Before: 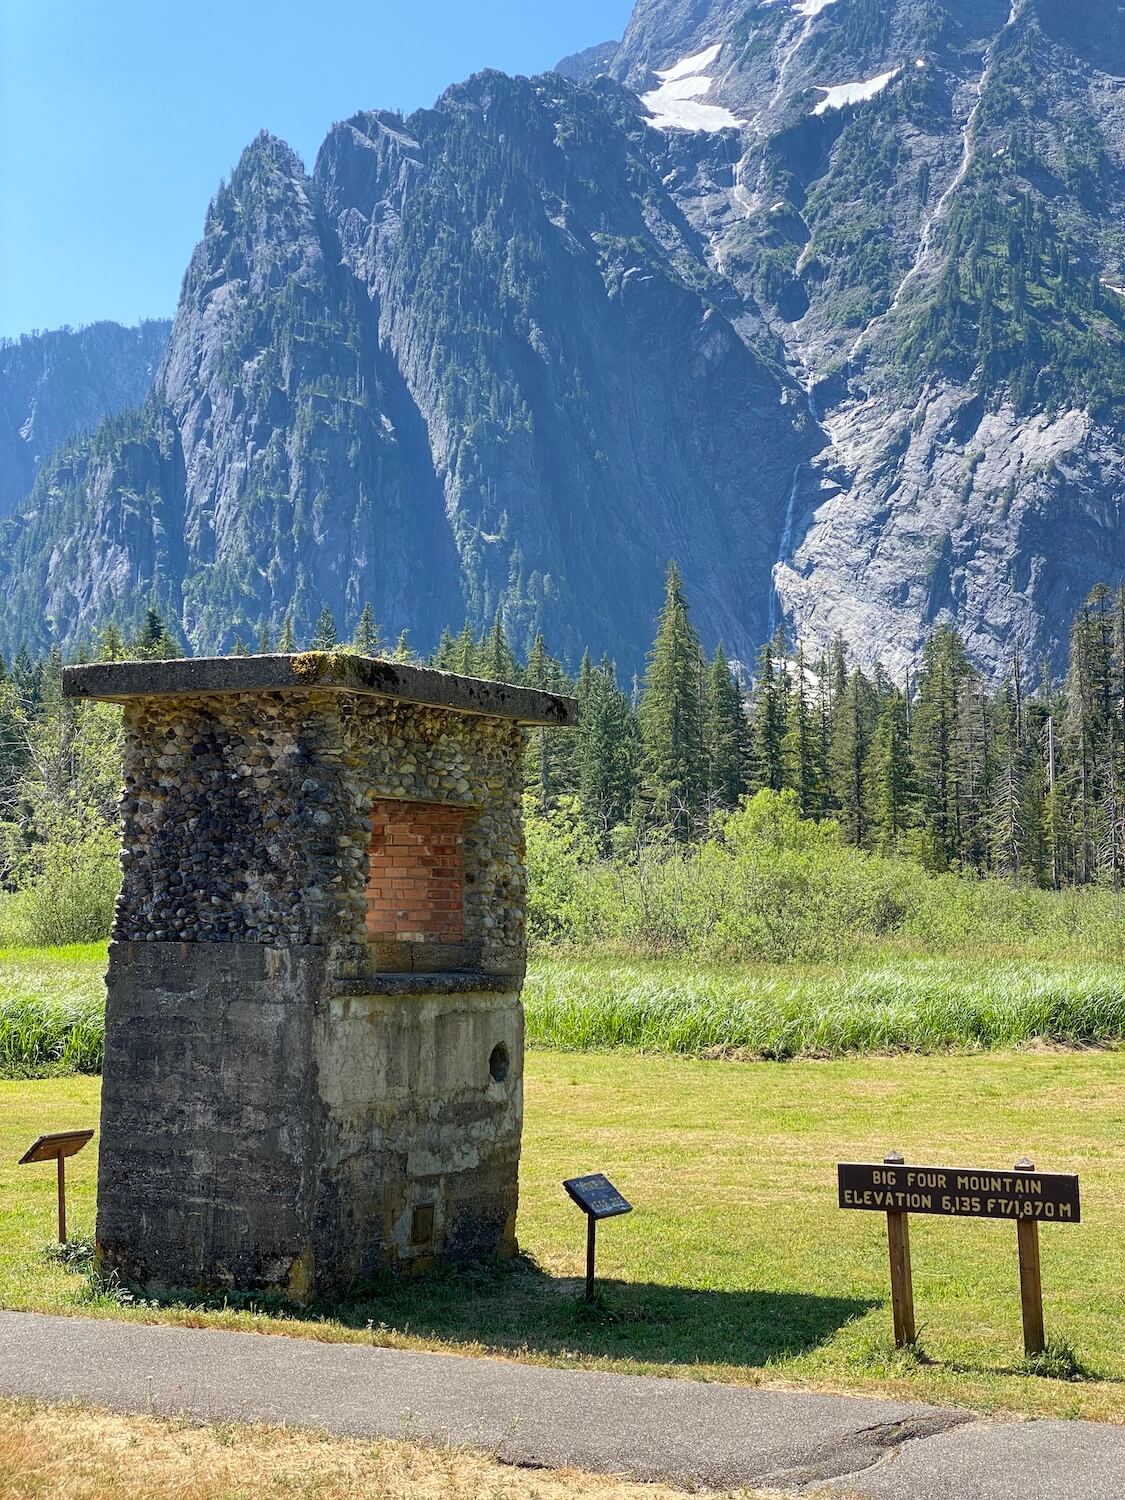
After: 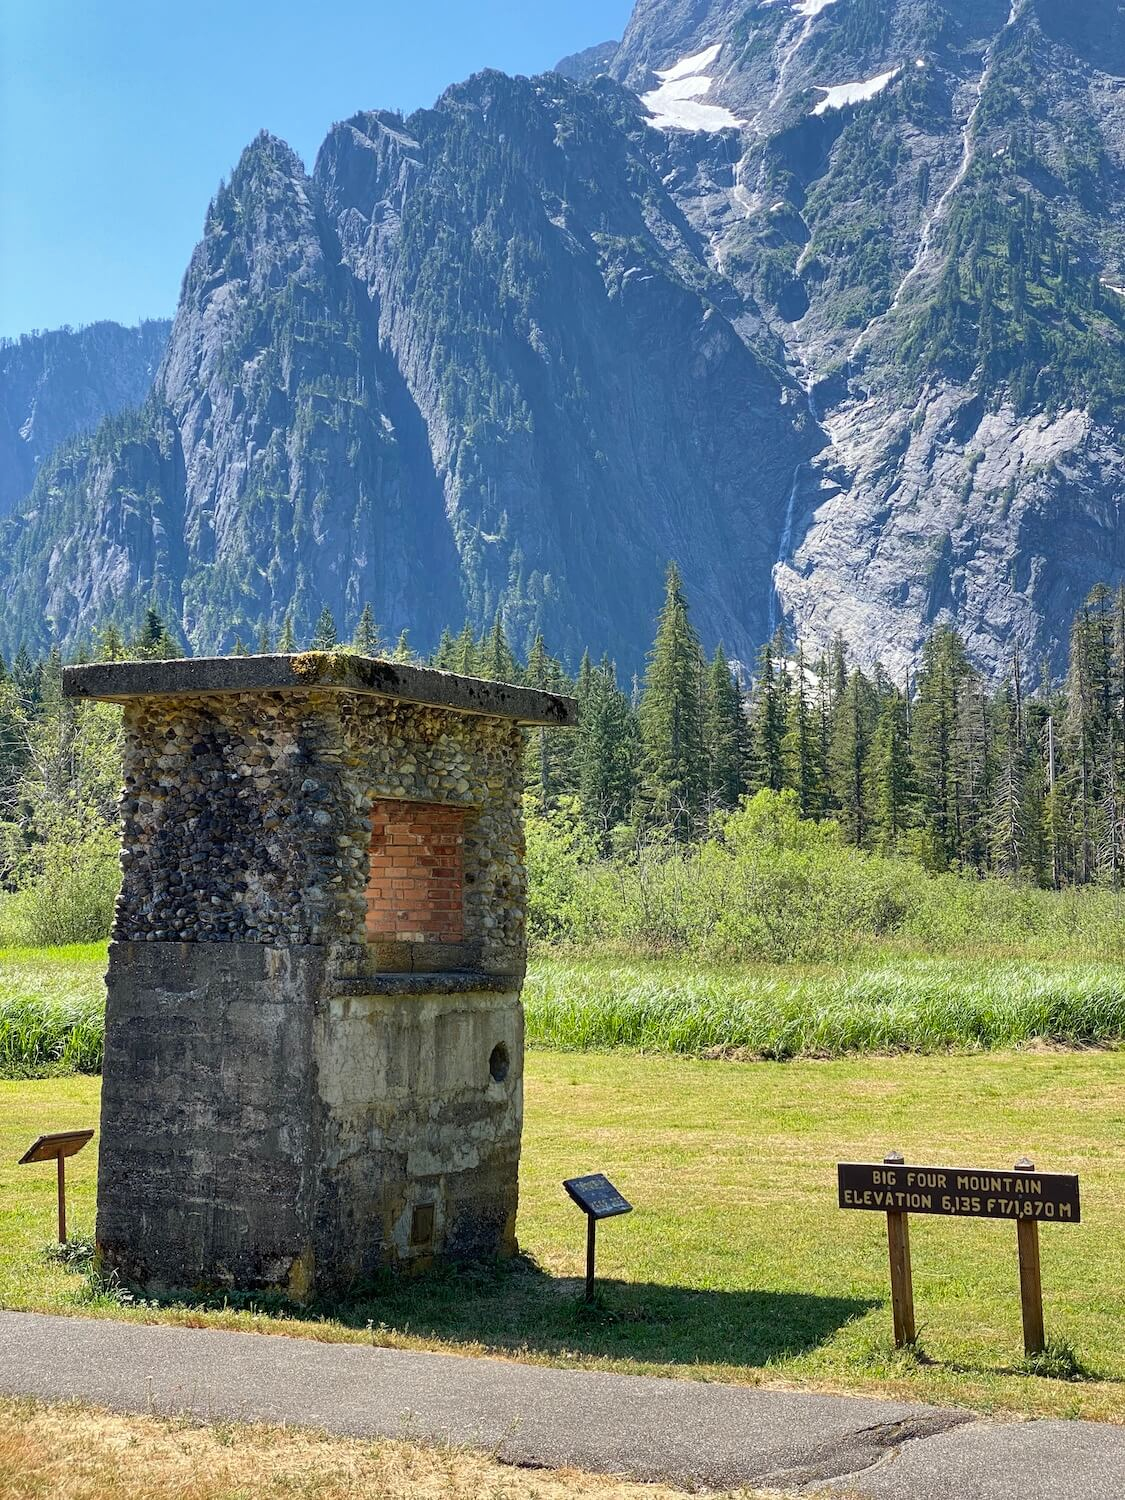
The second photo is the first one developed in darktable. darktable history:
shadows and highlights: shadows 48.88, highlights -40.6, soften with gaussian
